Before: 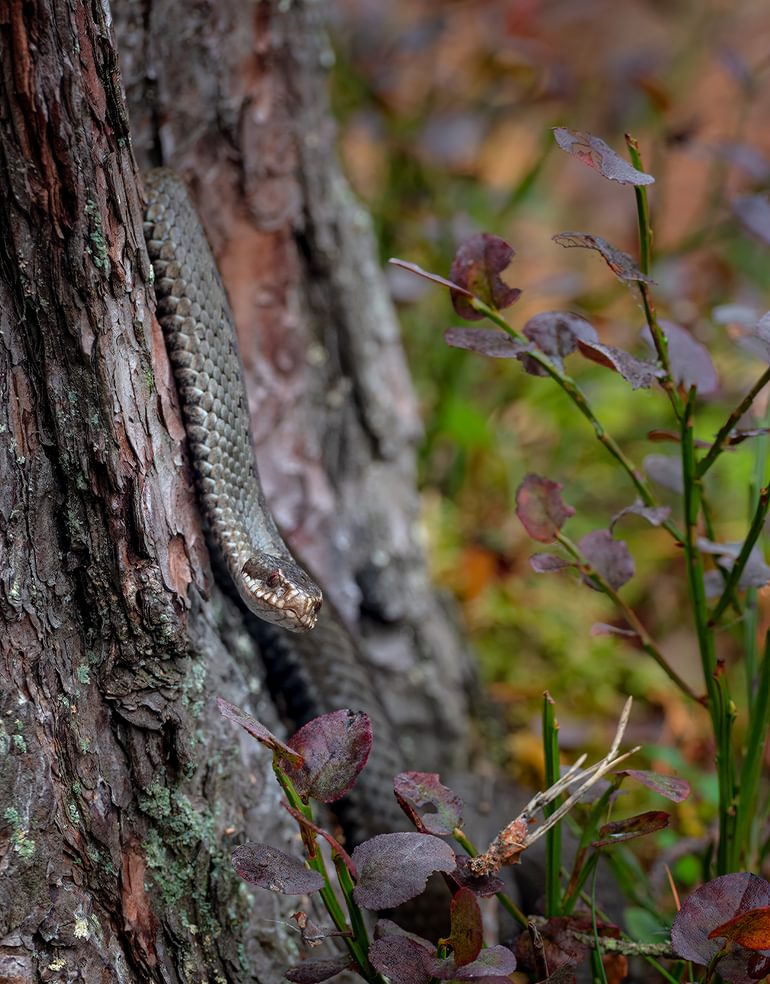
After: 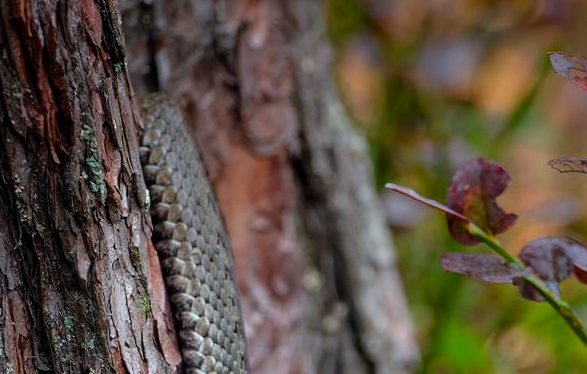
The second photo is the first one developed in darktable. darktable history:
contrast brightness saturation: contrast 0.08, saturation 0.2
crop: left 0.579%, top 7.627%, right 23.167%, bottom 54.275%
